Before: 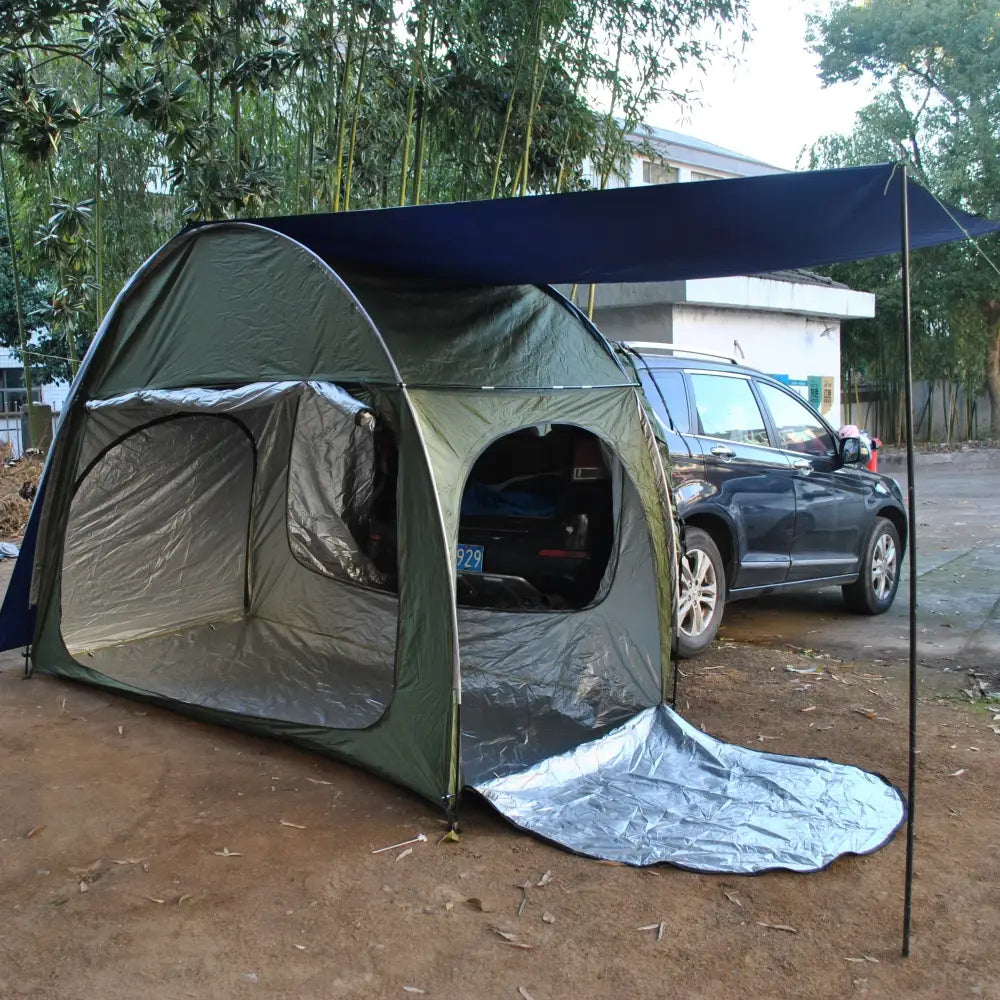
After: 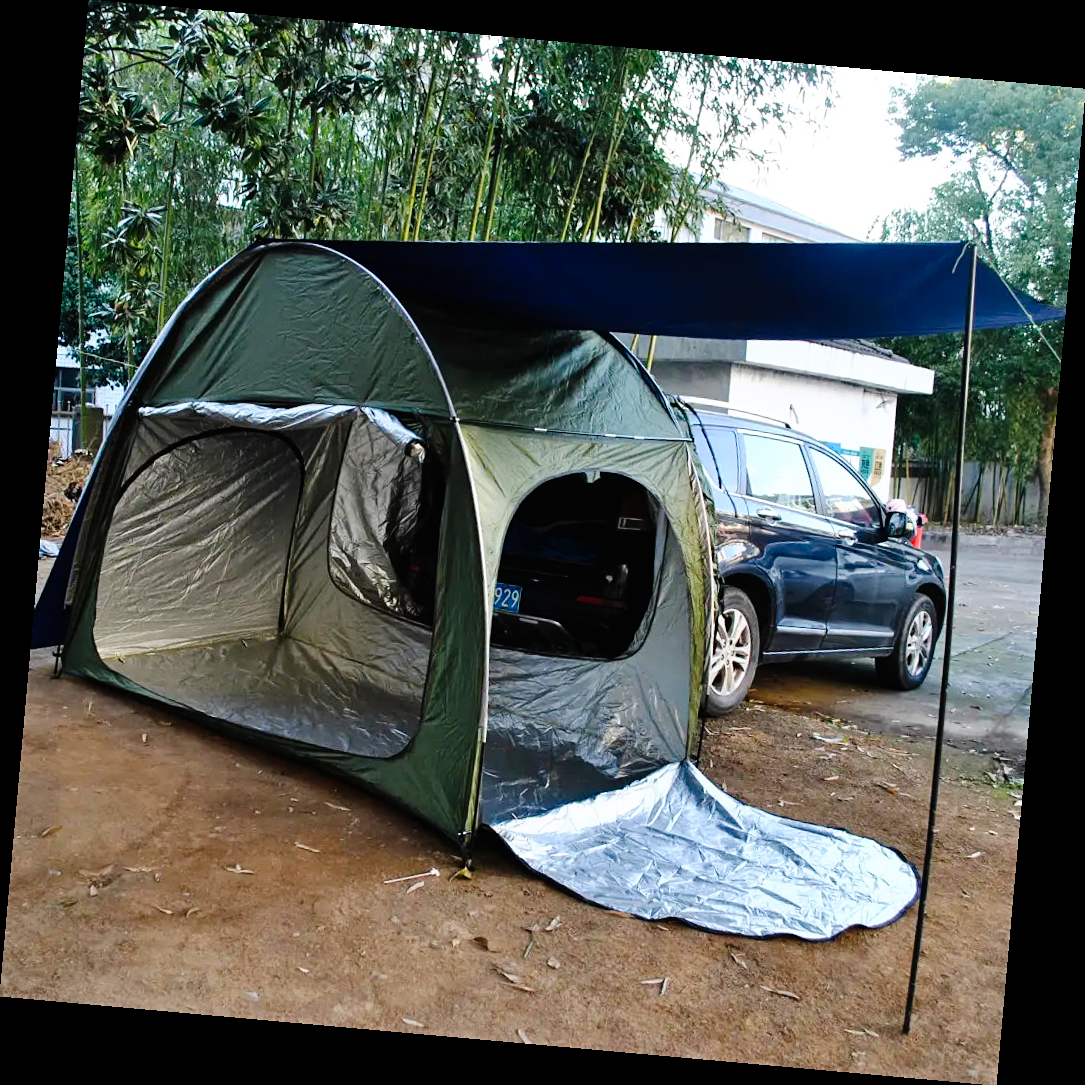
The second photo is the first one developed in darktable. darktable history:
rotate and perspective: rotation 5.12°, automatic cropping off
tone curve: curves: ch0 [(0, 0) (0.003, 0.003) (0.011, 0.005) (0.025, 0.008) (0.044, 0.012) (0.069, 0.02) (0.1, 0.031) (0.136, 0.047) (0.177, 0.088) (0.224, 0.141) (0.277, 0.222) (0.335, 0.32) (0.399, 0.422) (0.468, 0.523) (0.543, 0.621) (0.623, 0.715) (0.709, 0.796) (0.801, 0.88) (0.898, 0.962) (1, 1)], preserve colors none
sharpen: amount 0.2
